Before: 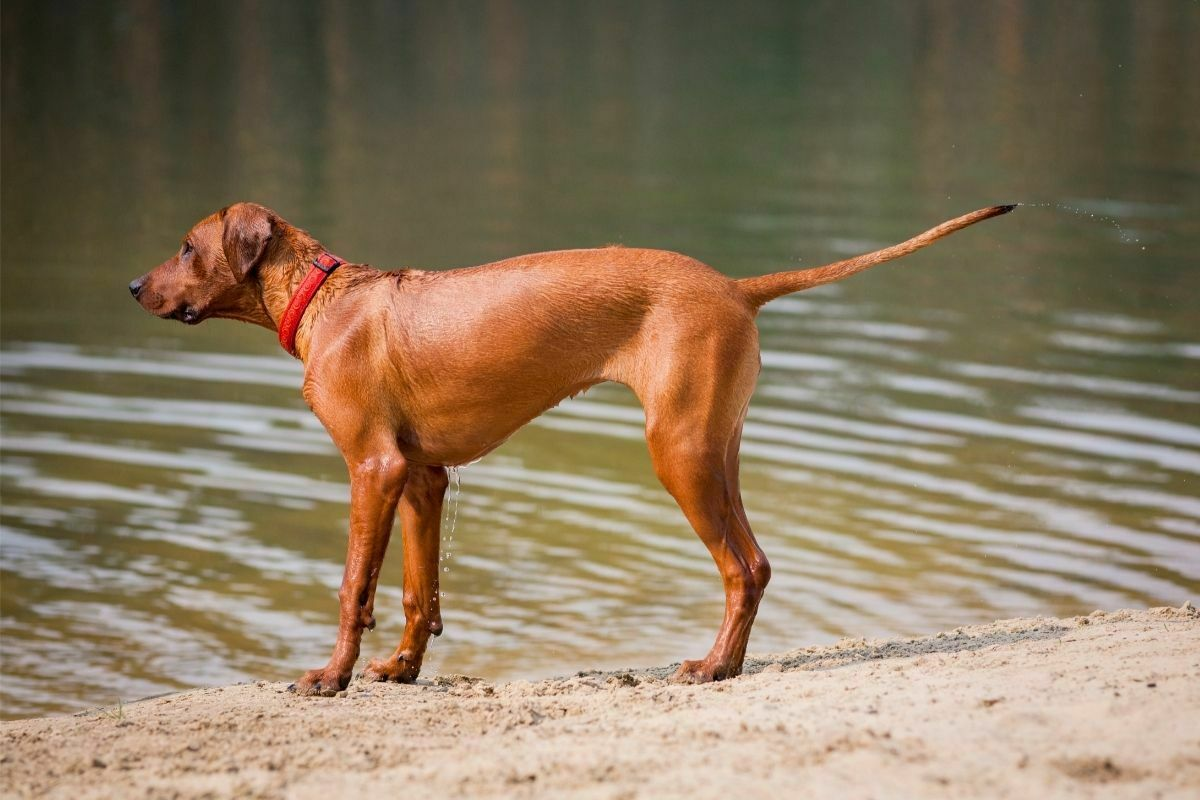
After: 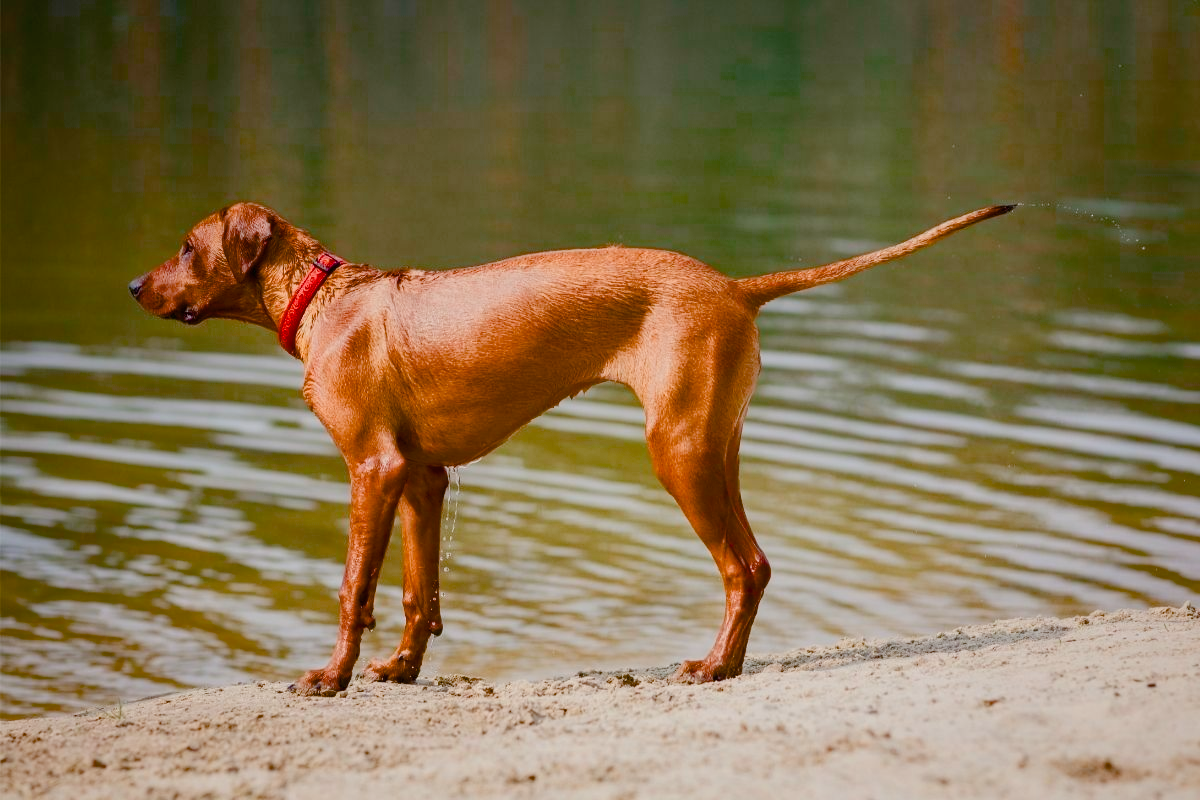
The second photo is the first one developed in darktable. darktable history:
shadows and highlights: shadows 25.63, highlights -25.6
color balance rgb: power › hue 62.49°, linear chroma grading › shadows 31.638%, linear chroma grading › global chroma -1.563%, linear chroma grading › mid-tones 4.072%, perceptual saturation grading › global saturation 25.478%, perceptual saturation grading › highlights -50.077%, perceptual saturation grading › shadows 30.761%, global vibrance -8.298%, contrast -12.402%, saturation formula JzAzBz (2021)
